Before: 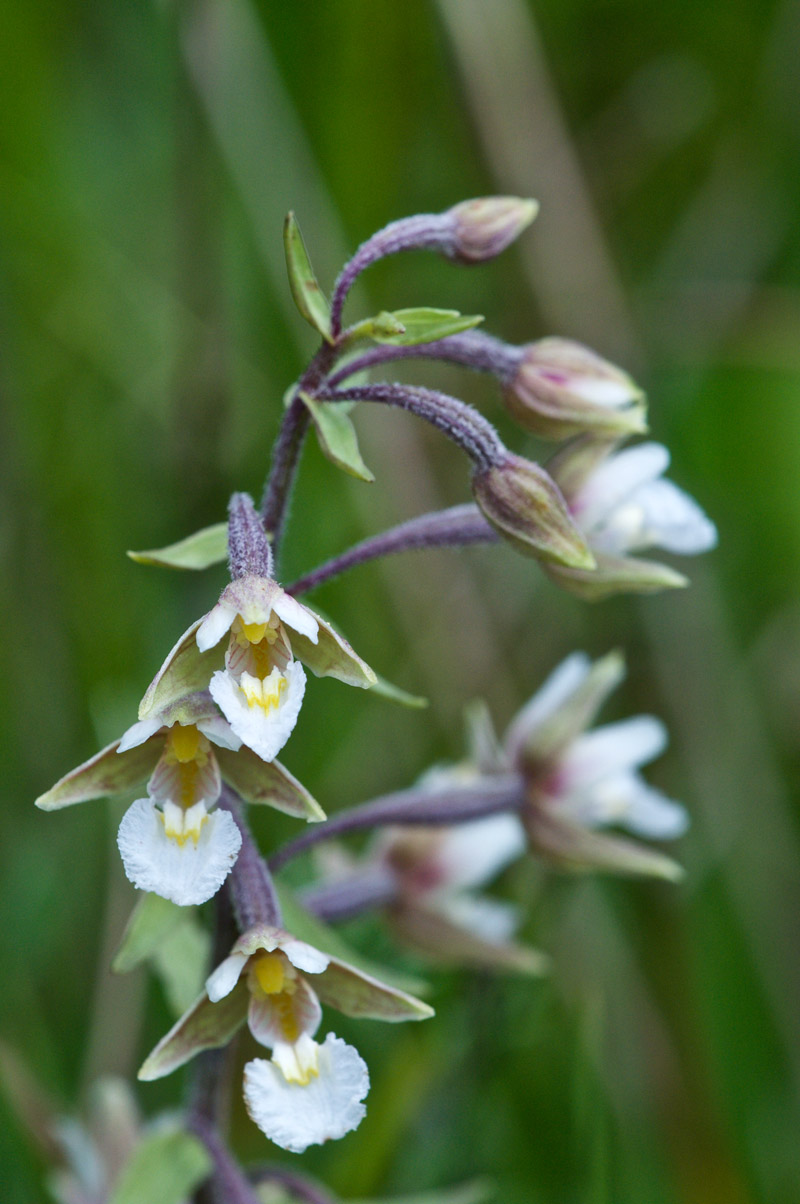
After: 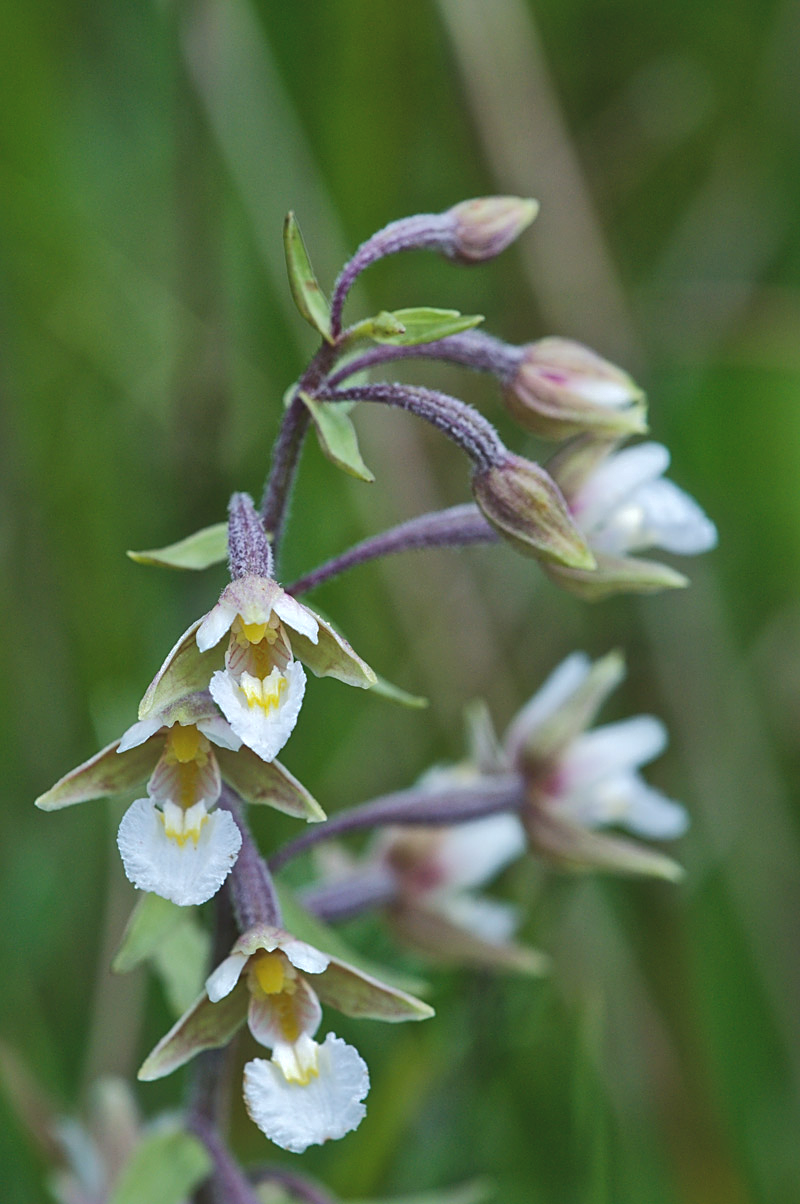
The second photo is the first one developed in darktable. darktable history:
shadows and highlights: shadows 40, highlights -60
exposure: black level correction -0.008, exposure 0.067 EV, compensate highlight preservation false
tone equalizer: on, module defaults
sharpen: on, module defaults
